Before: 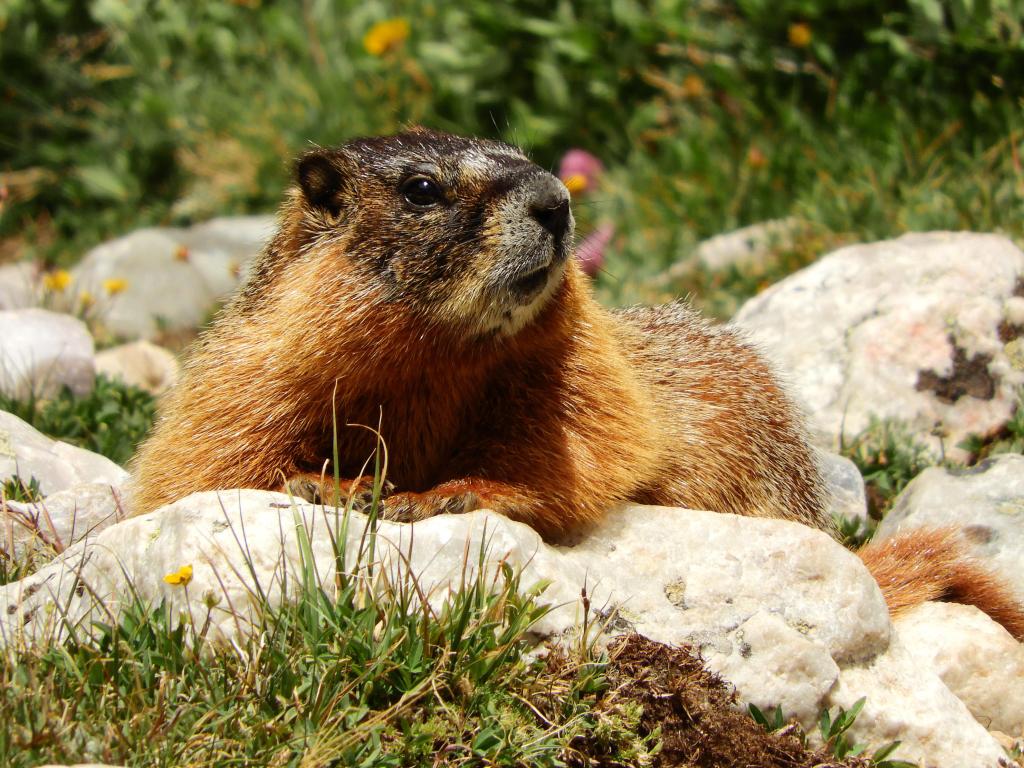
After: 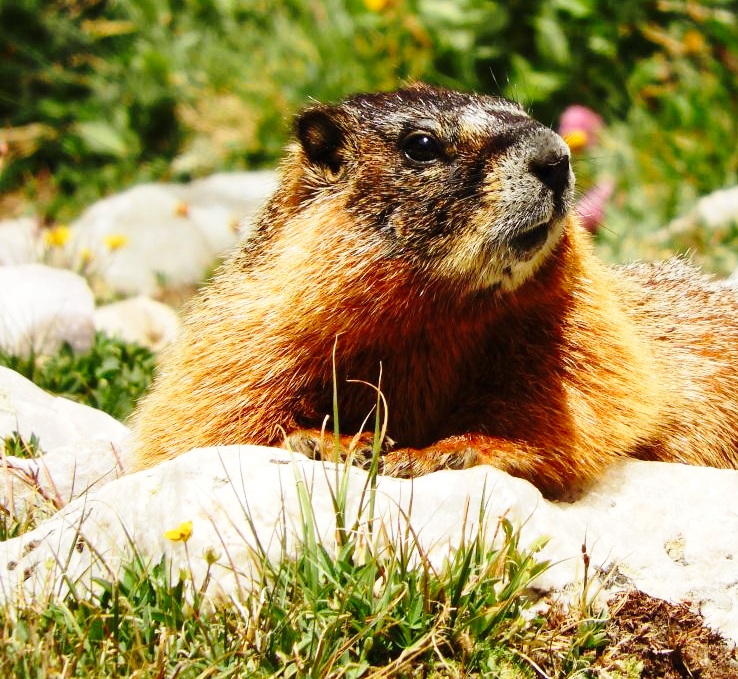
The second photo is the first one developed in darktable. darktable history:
crop: top 5.802%, right 27.892%, bottom 5.704%
base curve: curves: ch0 [(0, 0) (0.028, 0.03) (0.121, 0.232) (0.46, 0.748) (0.859, 0.968) (1, 1)], preserve colors none
exposure: black level correction 0, compensate exposure bias true, compensate highlight preservation false
